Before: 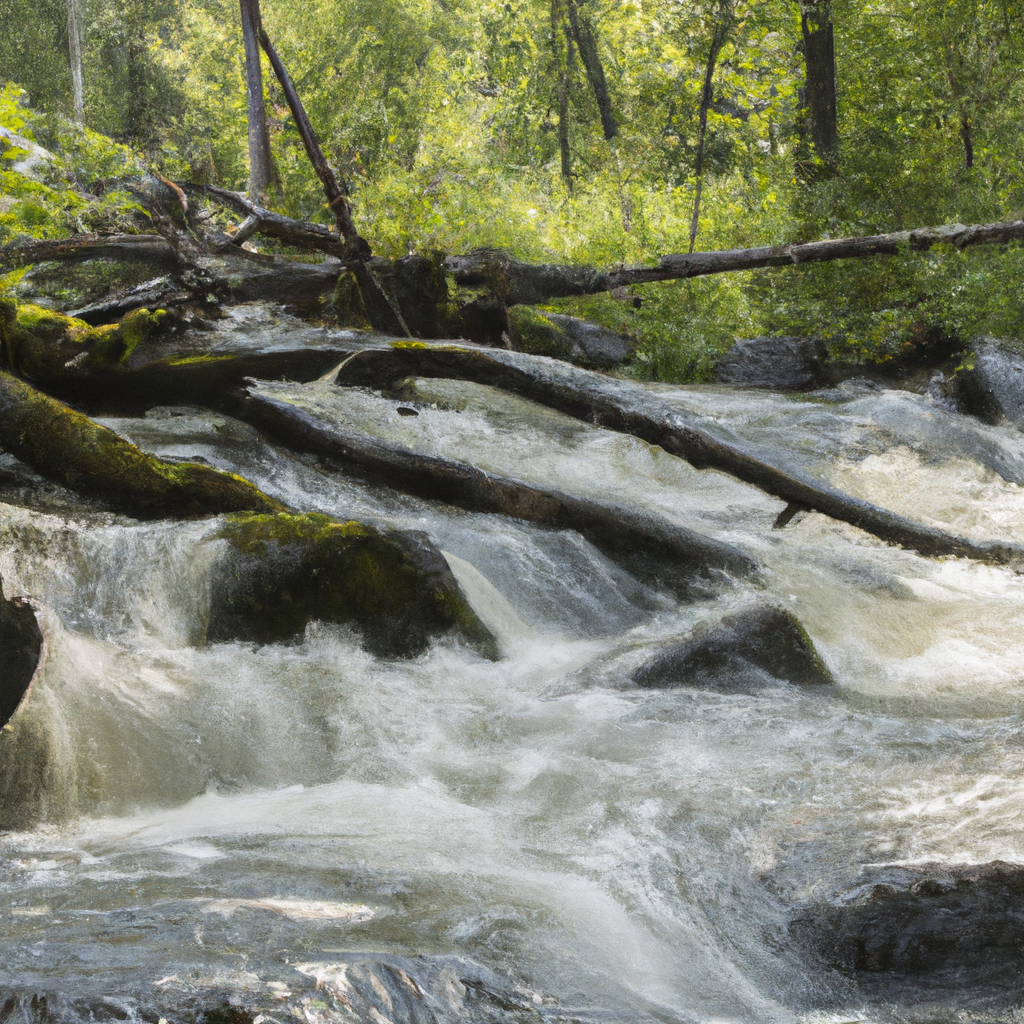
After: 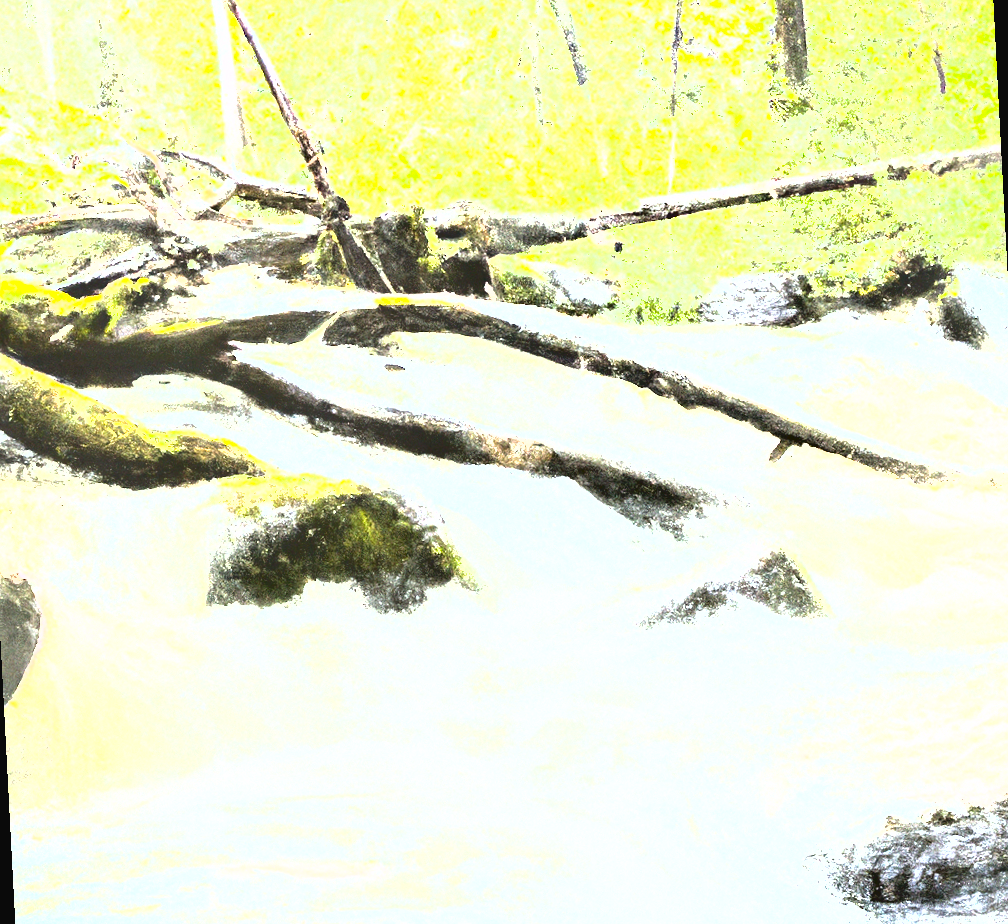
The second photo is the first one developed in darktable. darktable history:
shadows and highlights: low approximation 0.01, soften with gaussian
rotate and perspective: rotation -3°, crop left 0.031, crop right 0.968, crop top 0.07, crop bottom 0.93
tone equalizer: -8 EV -0.417 EV, -7 EV -0.389 EV, -6 EV -0.333 EV, -5 EV -0.222 EV, -3 EV 0.222 EV, -2 EV 0.333 EV, -1 EV 0.389 EV, +0 EV 0.417 EV, edges refinement/feathering 500, mask exposure compensation -1.57 EV, preserve details no
exposure: black level correction 0, exposure 4 EV, compensate exposure bias true, compensate highlight preservation false
